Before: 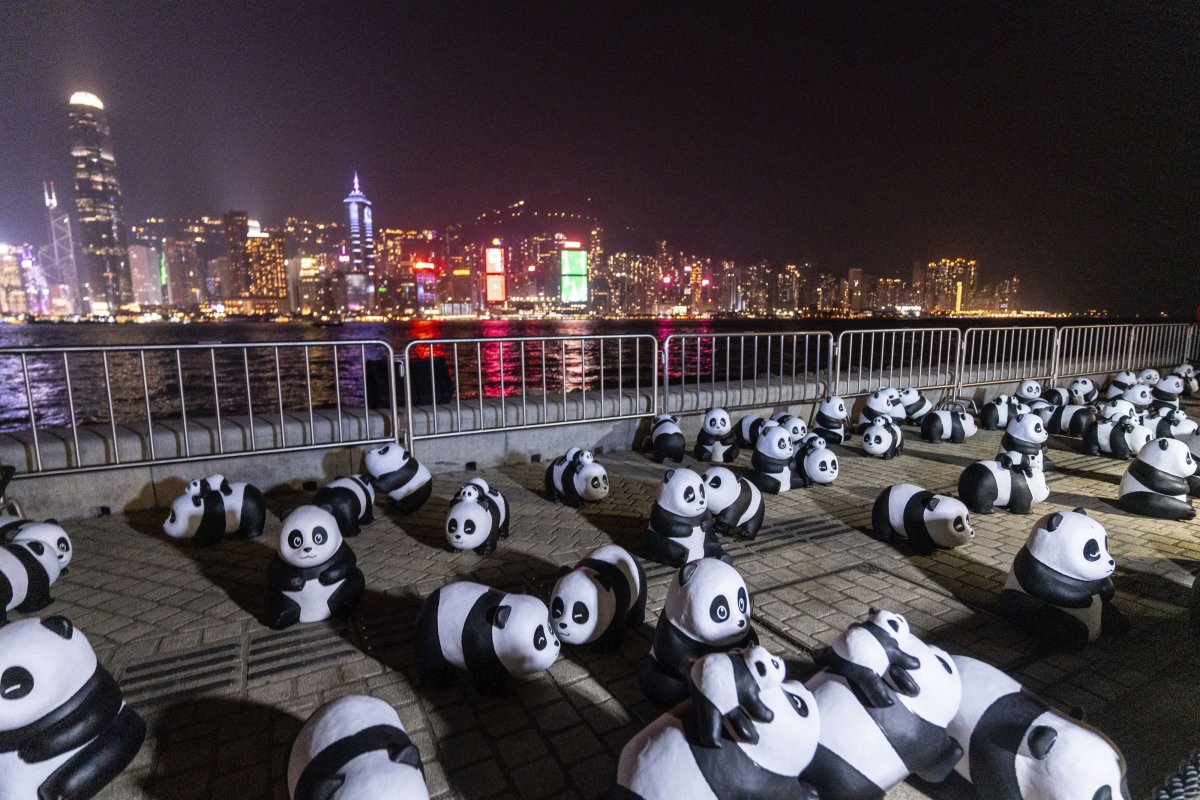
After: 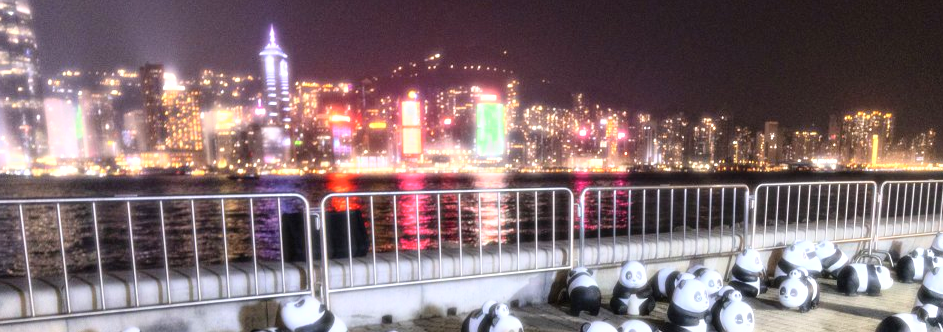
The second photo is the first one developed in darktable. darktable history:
bloom: size 0%, threshold 54.82%, strength 8.31%
crop: left 7.036%, top 18.398%, right 14.379%, bottom 40.043%
exposure: black level correction 0, exposure 0.7 EV, compensate exposure bias true, compensate highlight preservation false
